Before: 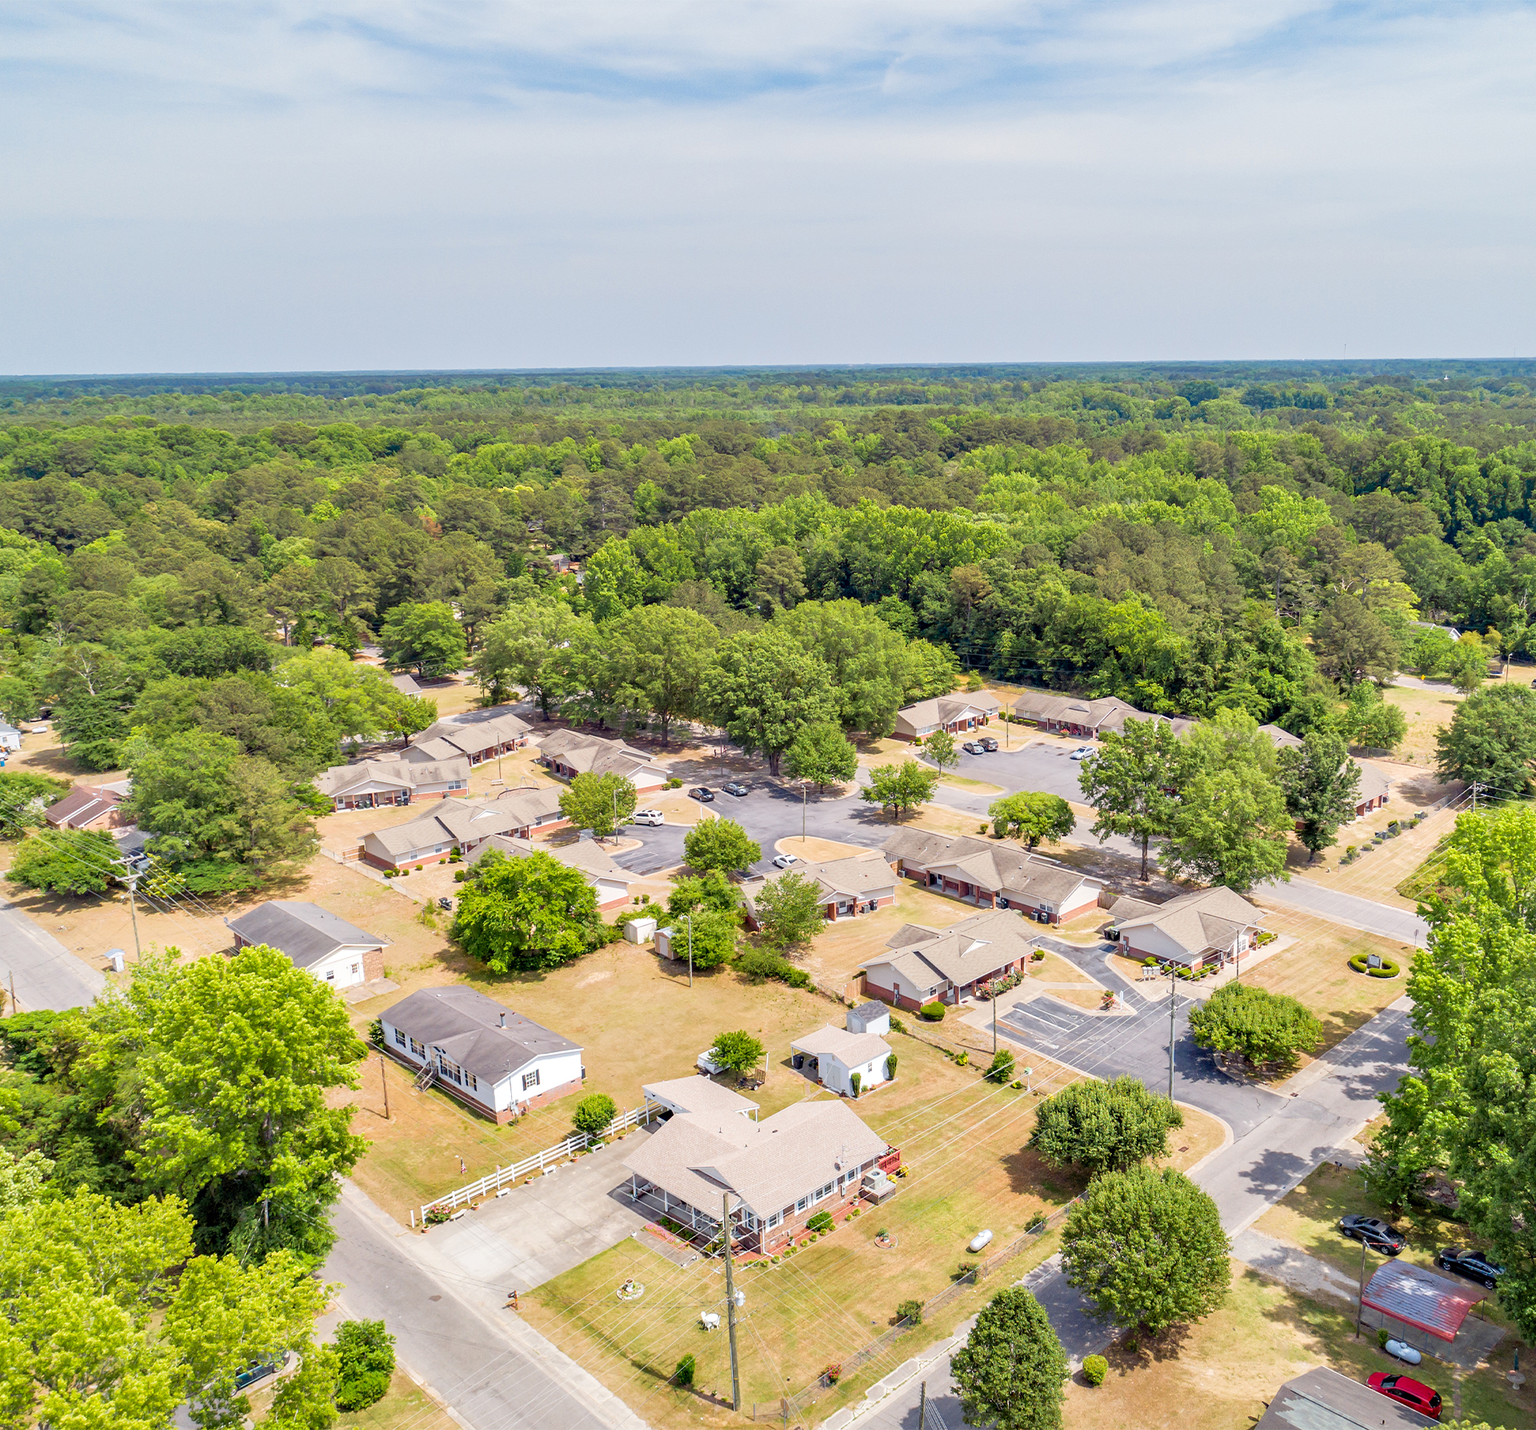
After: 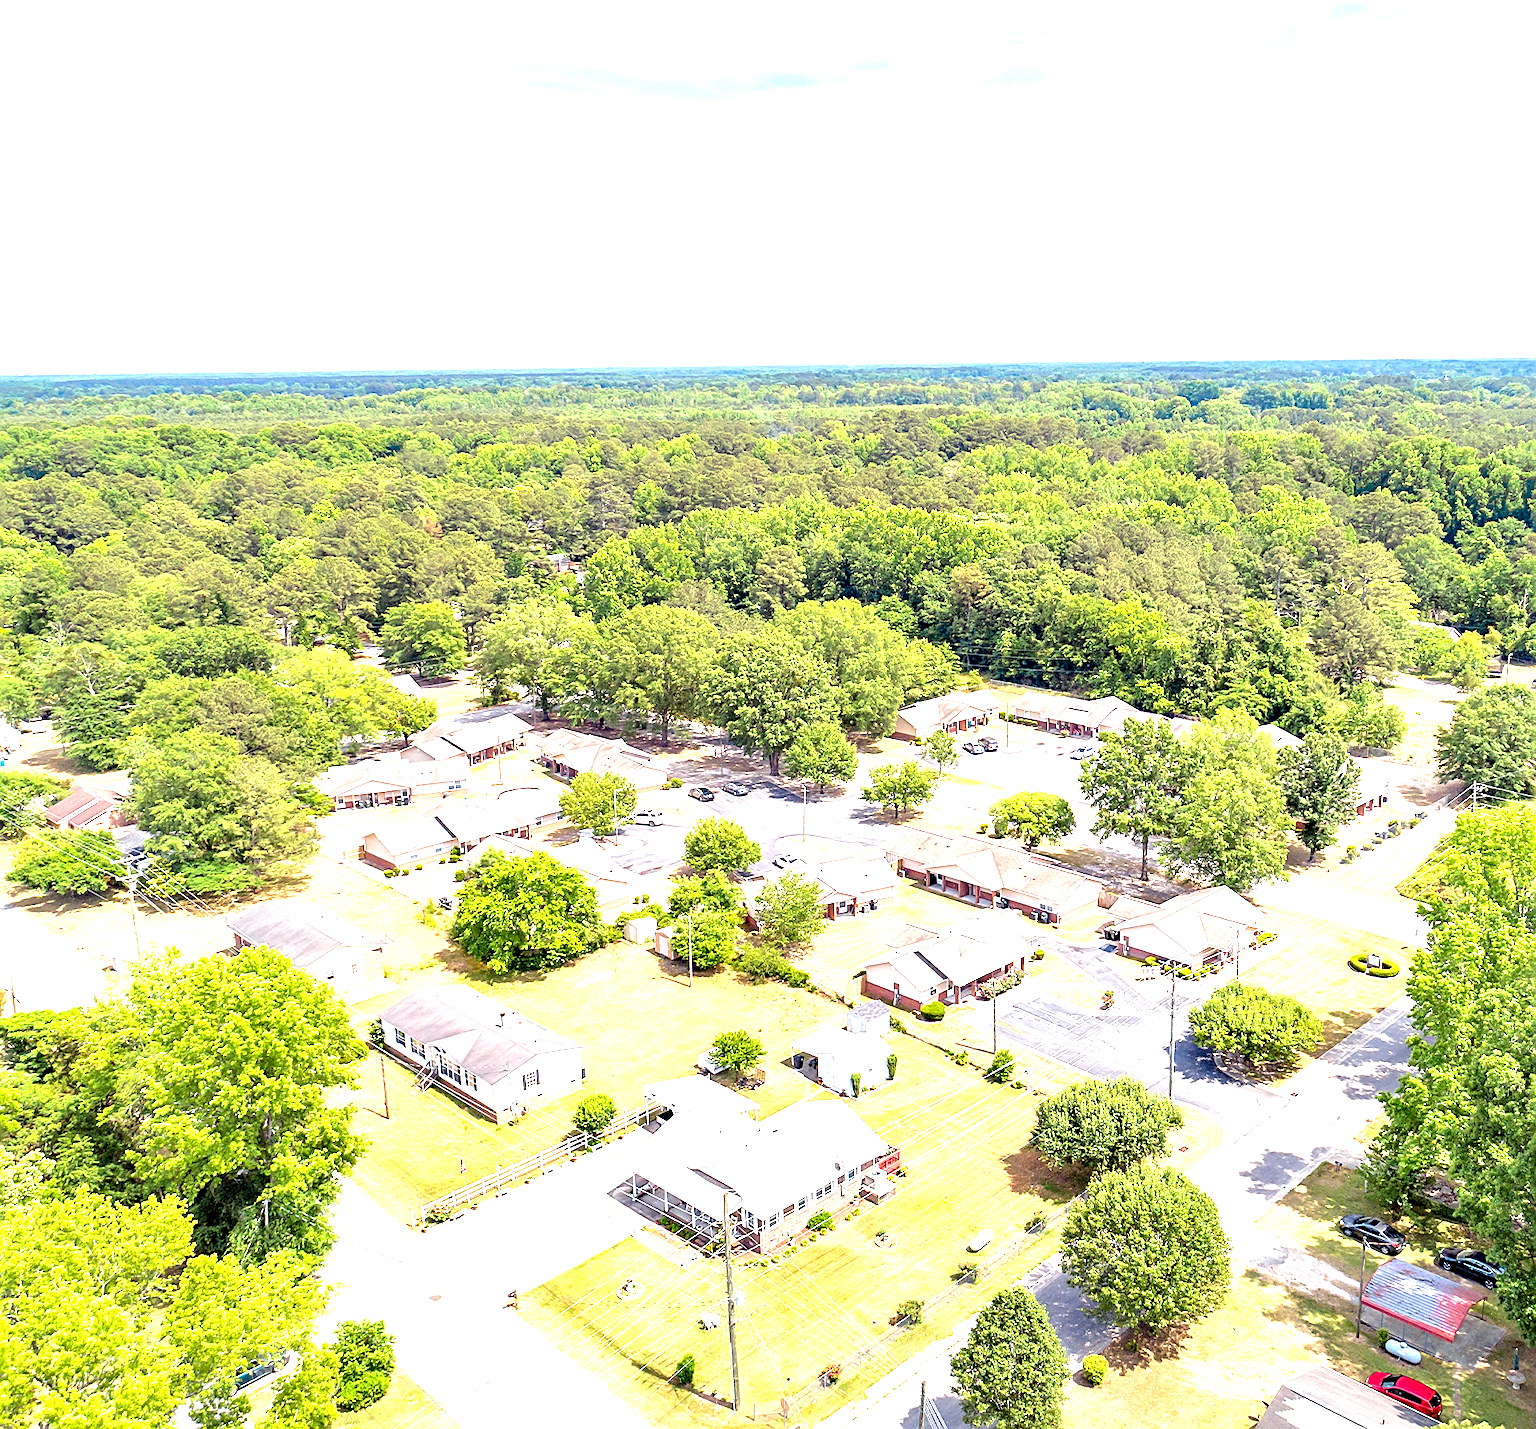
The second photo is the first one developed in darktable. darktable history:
exposure: black level correction 0.001, exposure 1.398 EV, compensate exposure bias true, compensate highlight preservation false
sharpen: amount 0.575
